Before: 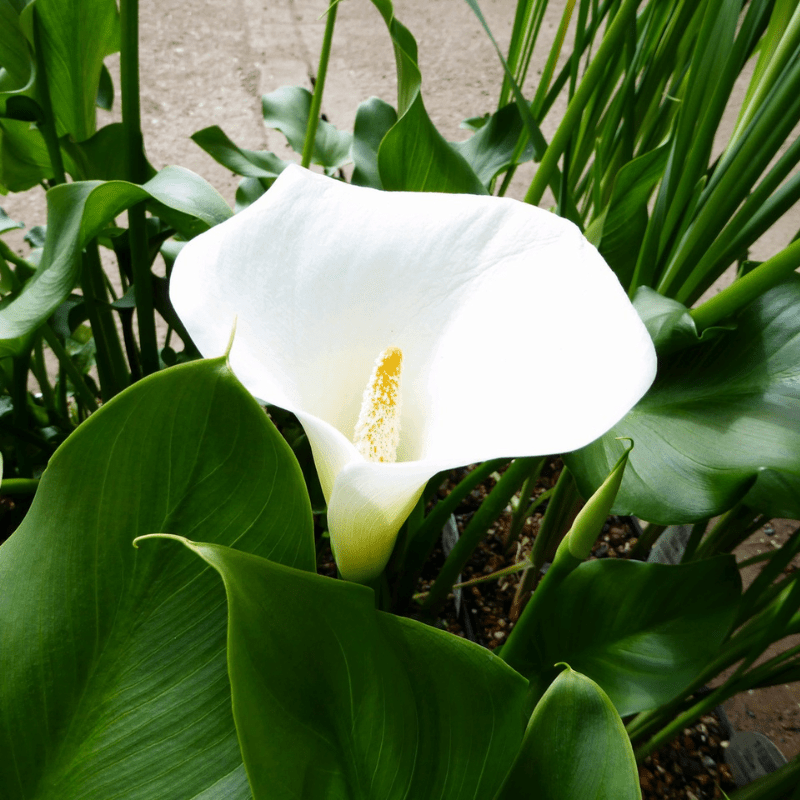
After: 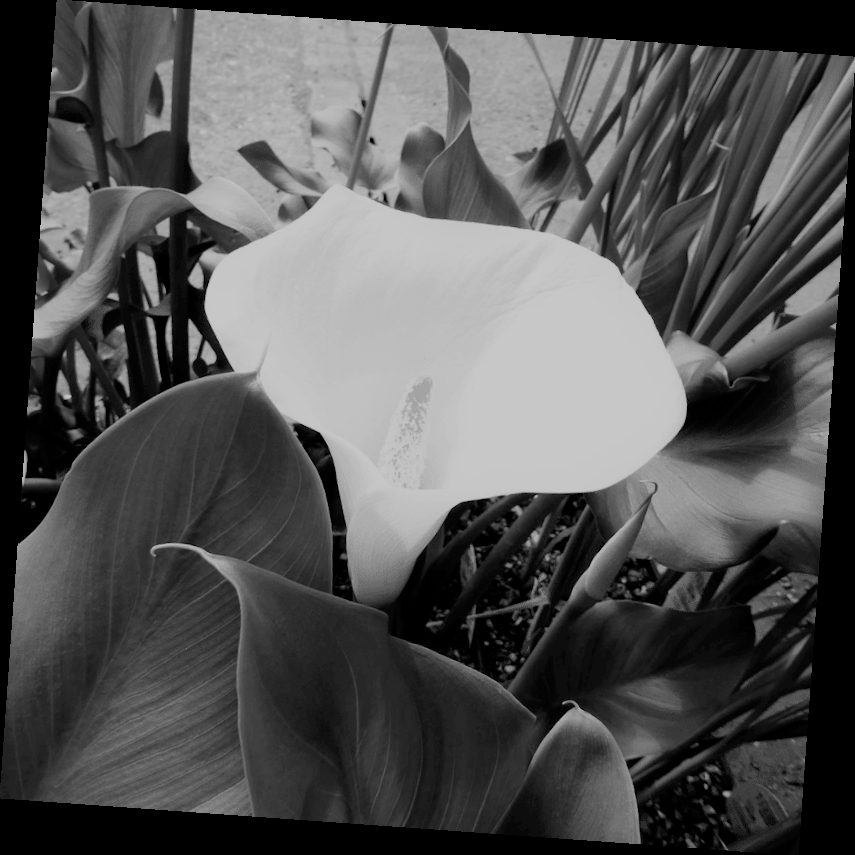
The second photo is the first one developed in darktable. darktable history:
monochrome: size 1
rotate and perspective: rotation 4.1°, automatic cropping off
tone equalizer: on, module defaults
filmic rgb: black relative exposure -8.79 EV, white relative exposure 4.98 EV, threshold 3 EV, target black luminance 0%, hardness 3.77, latitude 66.33%, contrast 0.822, shadows ↔ highlights balance 20%, color science v5 (2021), contrast in shadows safe, contrast in highlights safe, enable highlight reconstruction true
